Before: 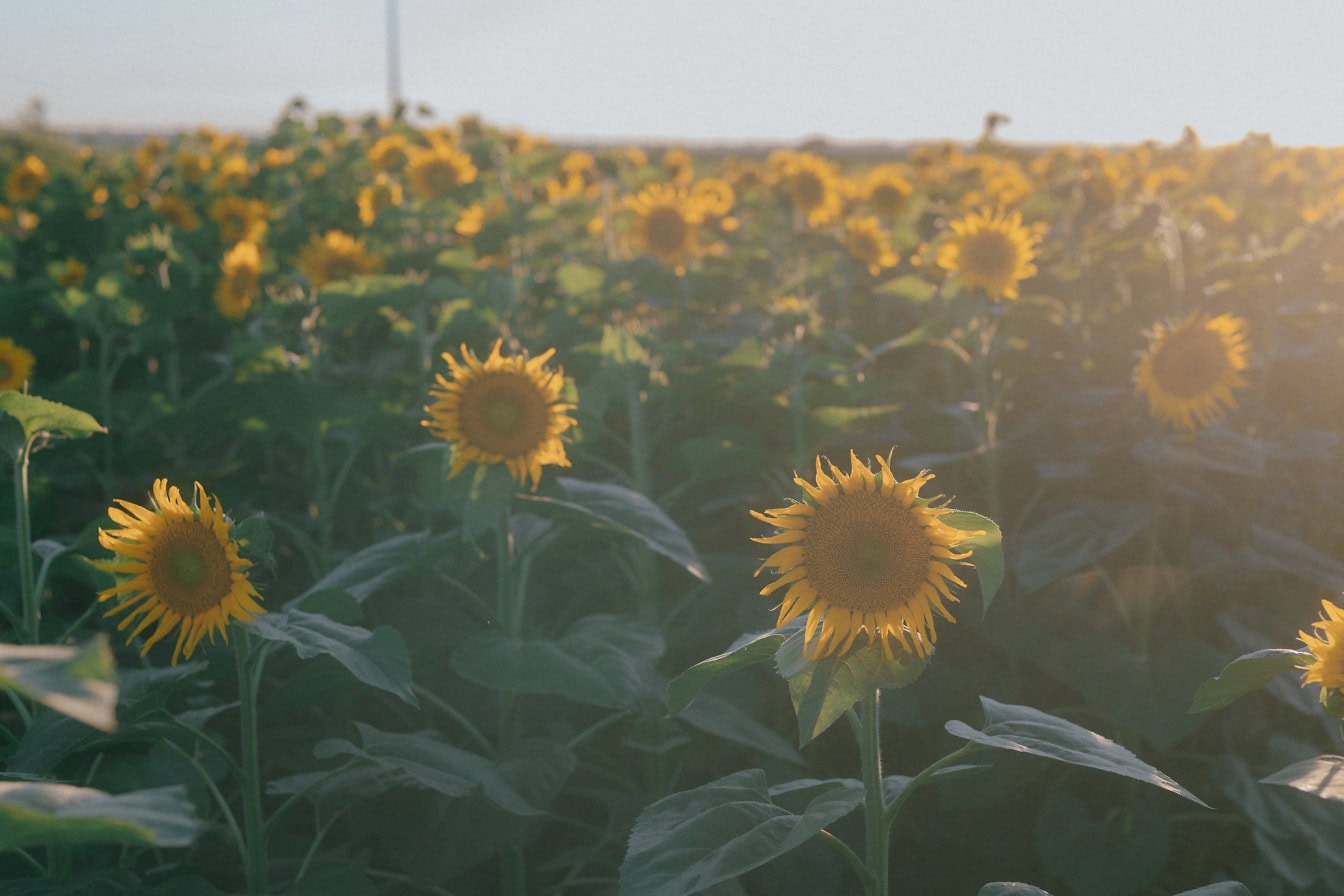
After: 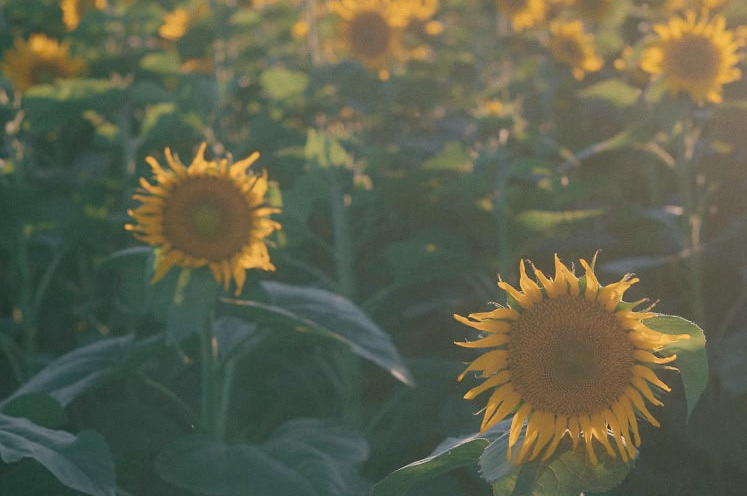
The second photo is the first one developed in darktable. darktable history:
crop and rotate: left 22.027%, top 21.883%, right 22.354%, bottom 22.701%
haze removal: compatibility mode true, adaptive false
